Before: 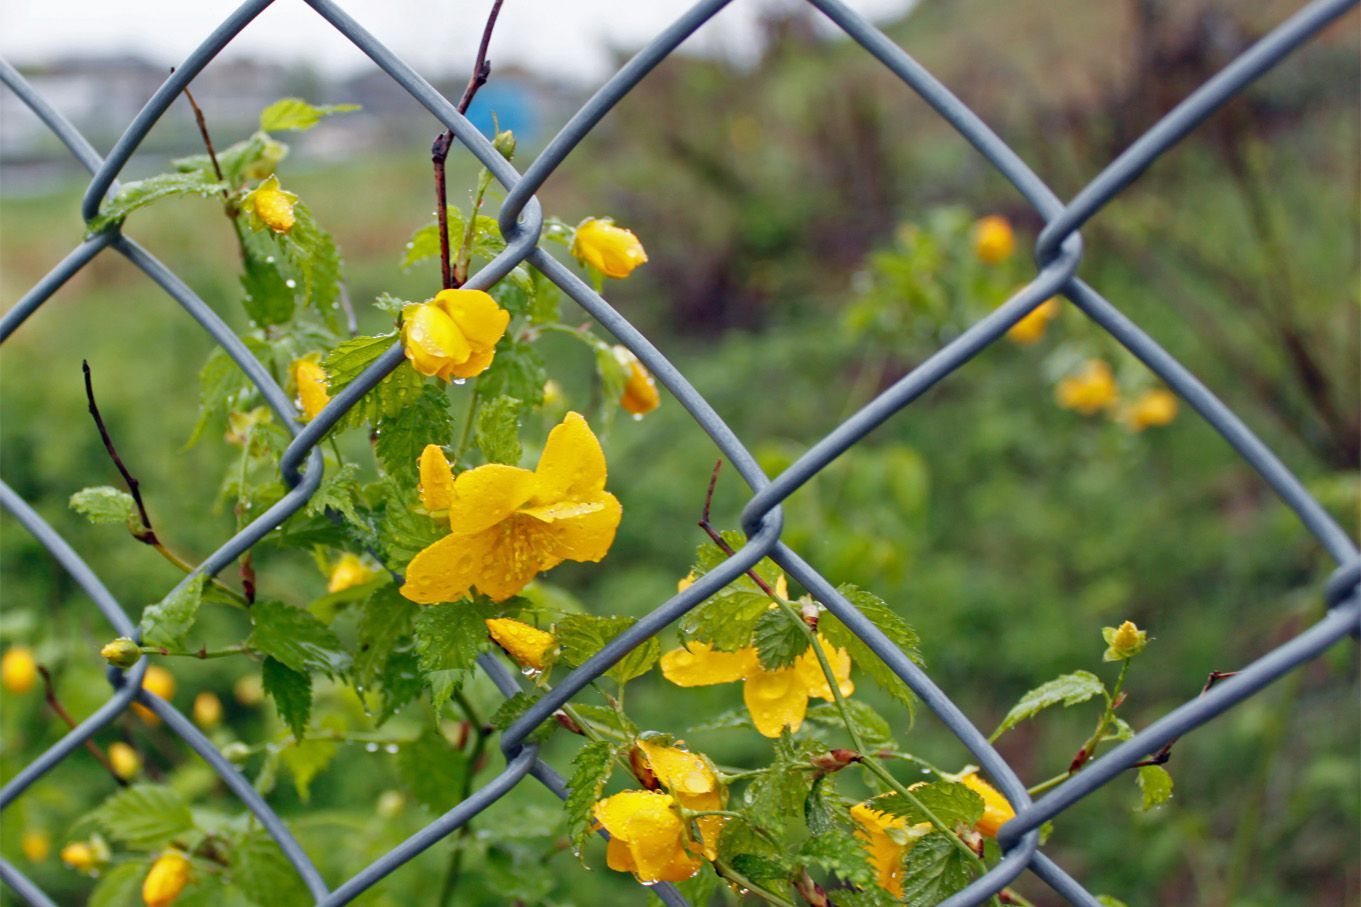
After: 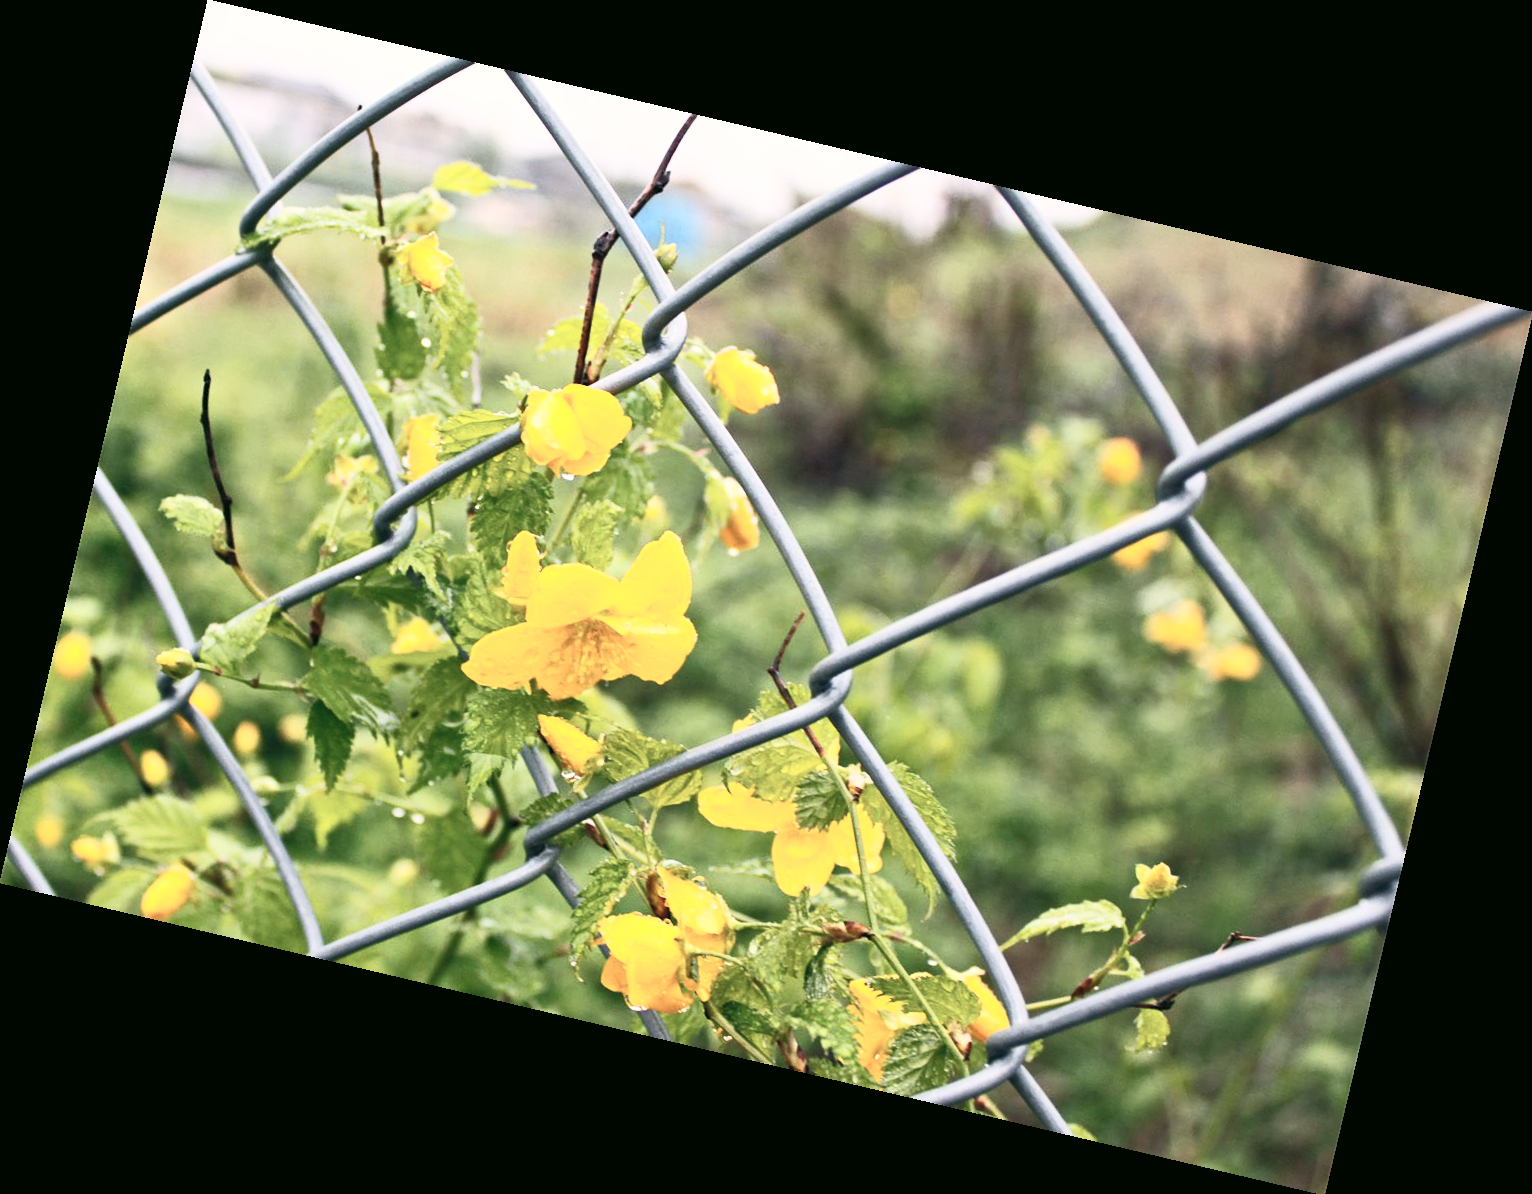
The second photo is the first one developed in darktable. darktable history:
exposure: exposure -0.157 EV, compensate highlight preservation false
tone equalizer: -8 EV -0.417 EV, -7 EV -0.389 EV, -6 EV -0.333 EV, -5 EV -0.222 EV, -3 EV 0.222 EV, -2 EV 0.333 EV, -1 EV 0.389 EV, +0 EV 0.417 EV, edges refinement/feathering 500, mask exposure compensation -1.57 EV, preserve details no
color correction: highlights a* 4.02, highlights b* 4.98, shadows a* -7.55, shadows b* 4.98
contrast brightness saturation: contrast 0.43, brightness 0.56, saturation -0.19
rotate and perspective: rotation 13.27°, automatic cropping off
